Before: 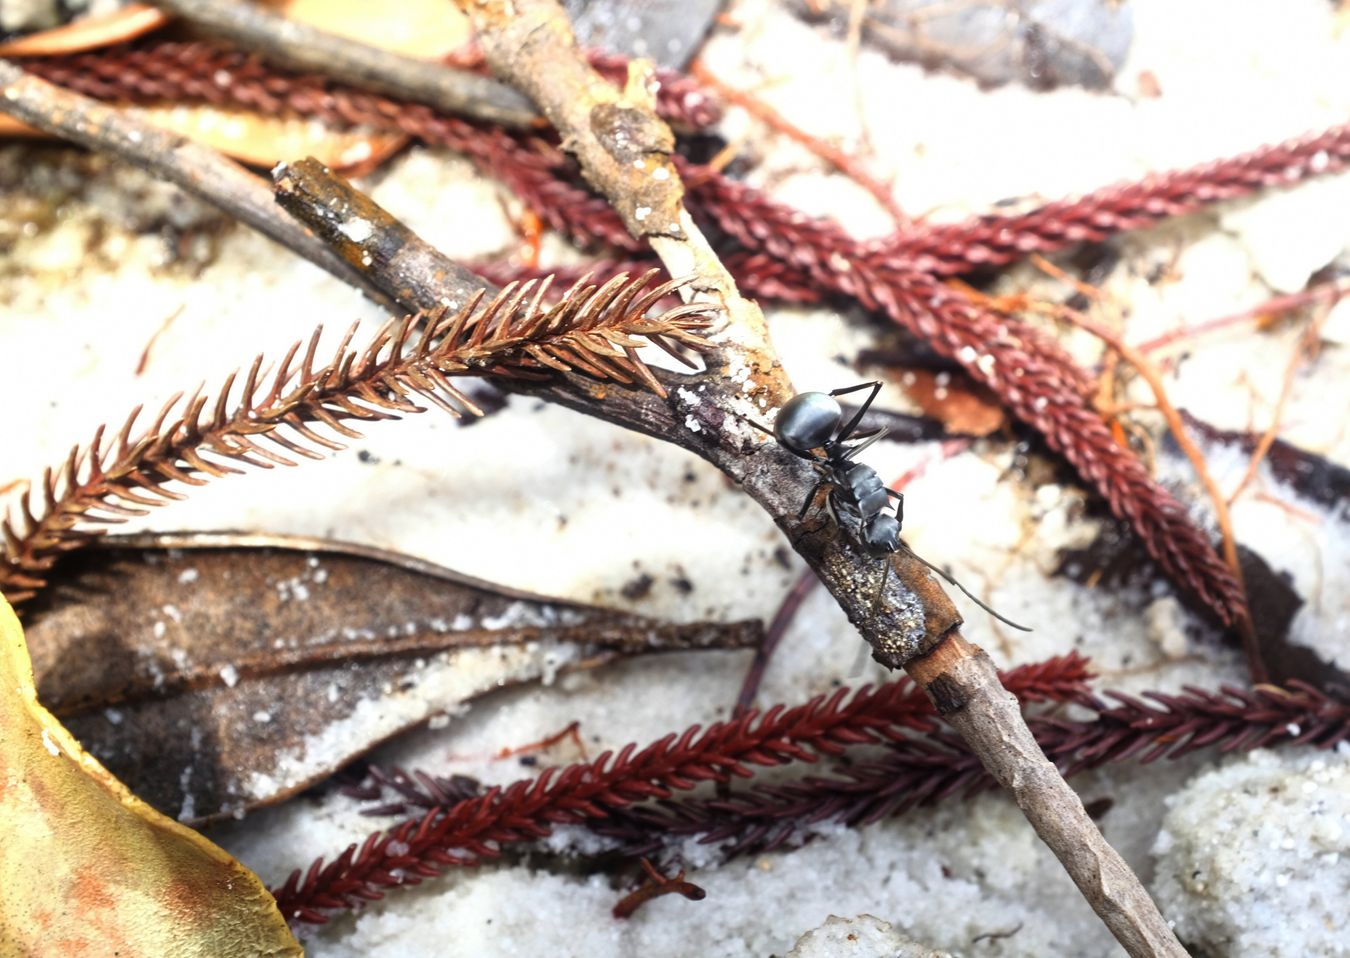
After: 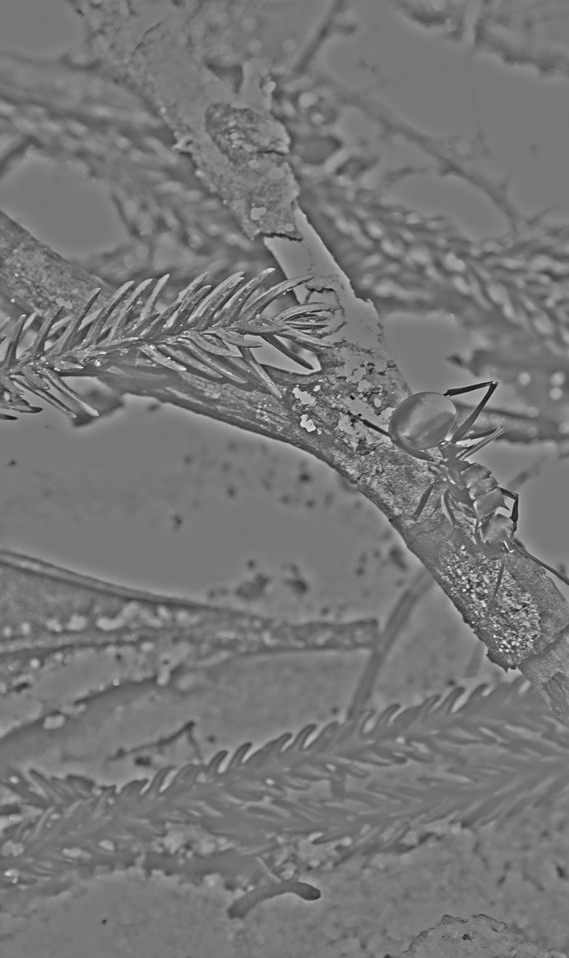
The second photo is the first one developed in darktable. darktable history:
color zones: curves: ch0 [(0, 0.65) (0.096, 0.644) (0.221, 0.539) (0.429, 0.5) (0.571, 0.5) (0.714, 0.5) (0.857, 0.5) (1, 0.65)]; ch1 [(0, 0.5) (0.143, 0.5) (0.257, -0.002) (0.429, 0.04) (0.571, -0.001) (0.714, -0.015) (0.857, 0.024) (1, 0.5)]
crop: left 28.583%, right 29.231%
highpass: sharpness 25.84%, contrast boost 14.94%
sharpen: on, module defaults
